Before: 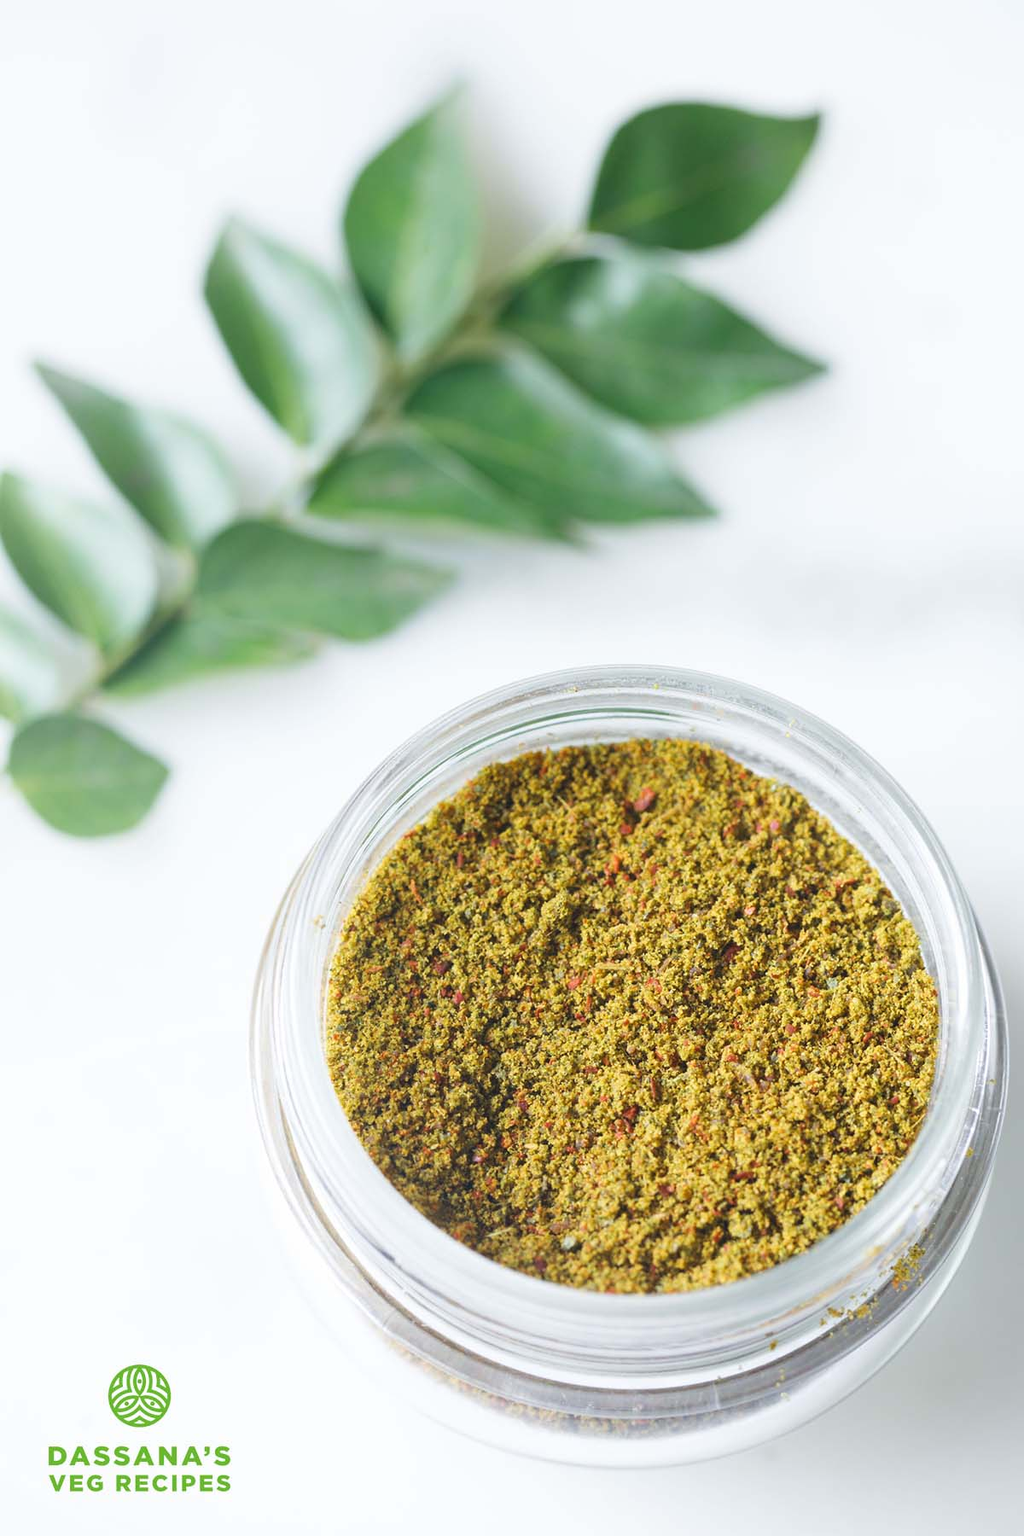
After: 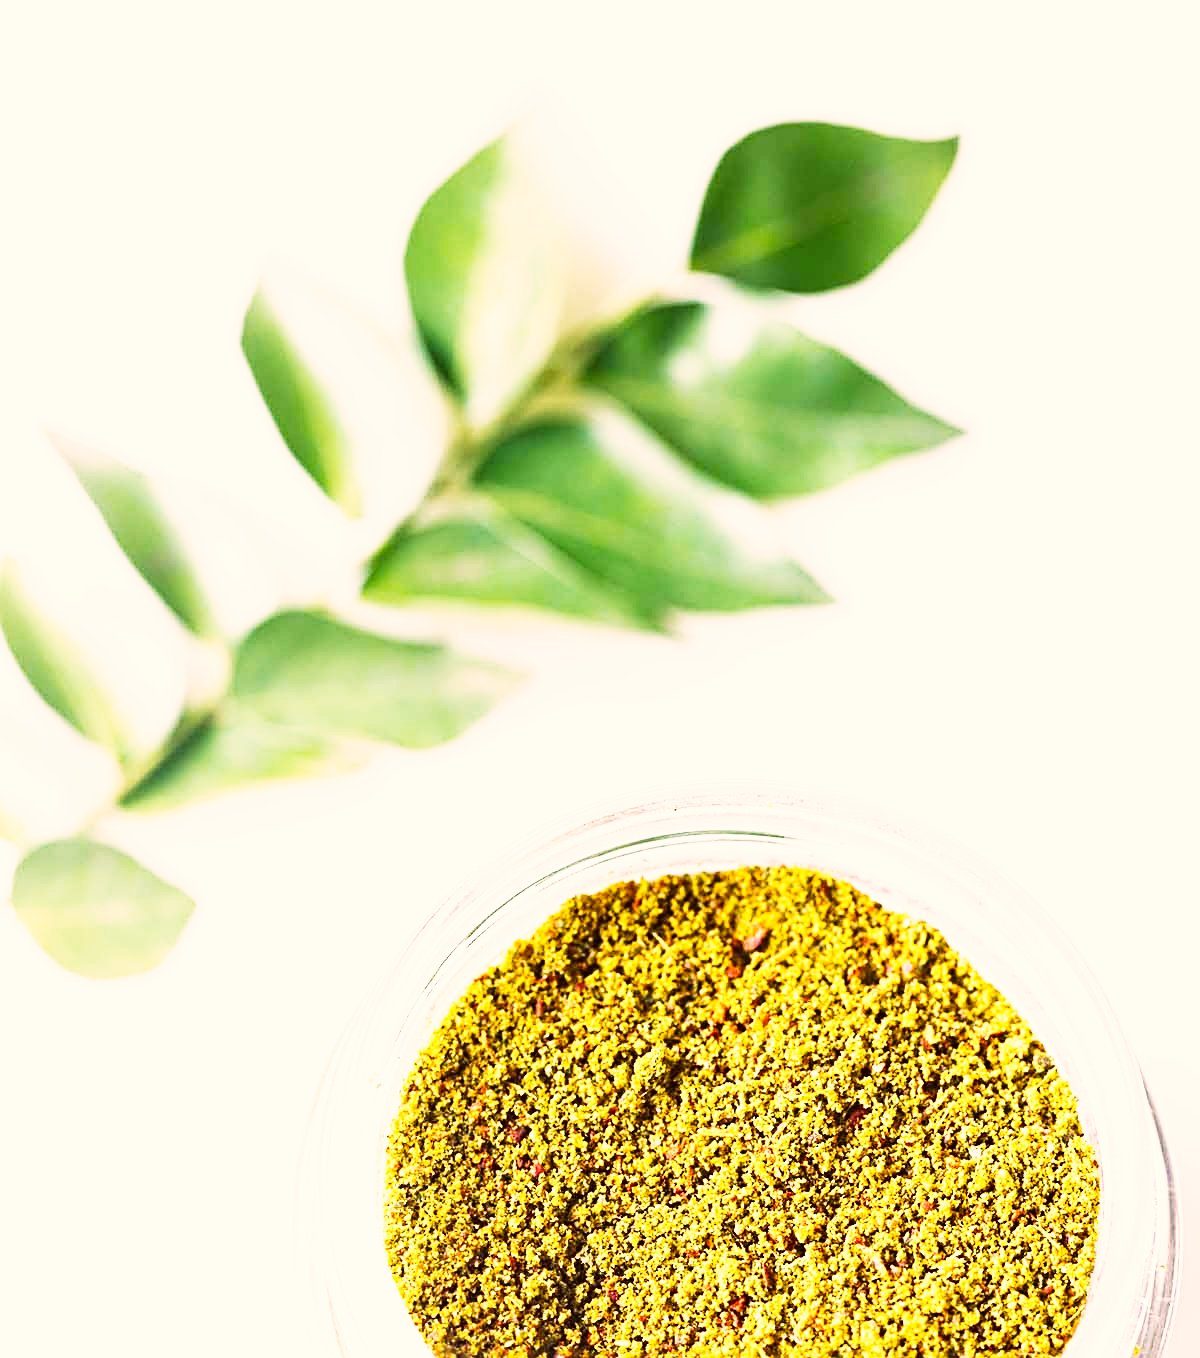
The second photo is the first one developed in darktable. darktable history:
crop: bottom 24.541%
sharpen: radius 3.103
color correction: highlights a* 10.17, highlights b* 9.74, shadows a* 8.58, shadows b* 8.59, saturation 0.824
velvia: on, module defaults
base curve: curves: ch0 [(0, 0) (0.007, 0.004) (0.027, 0.03) (0.046, 0.07) (0.207, 0.54) (0.442, 0.872) (0.673, 0.972) (1, 1)], preserve colors none
color balance rgb: perceptual saturation grading › global saturation 14.945%, perceptual brilliance grading › highlights 14.388%, perceptual brilliance grading › mid-tones -5.75%, perceptual brilliance grading › shadows -26.677%, global vibrance 30.274%
